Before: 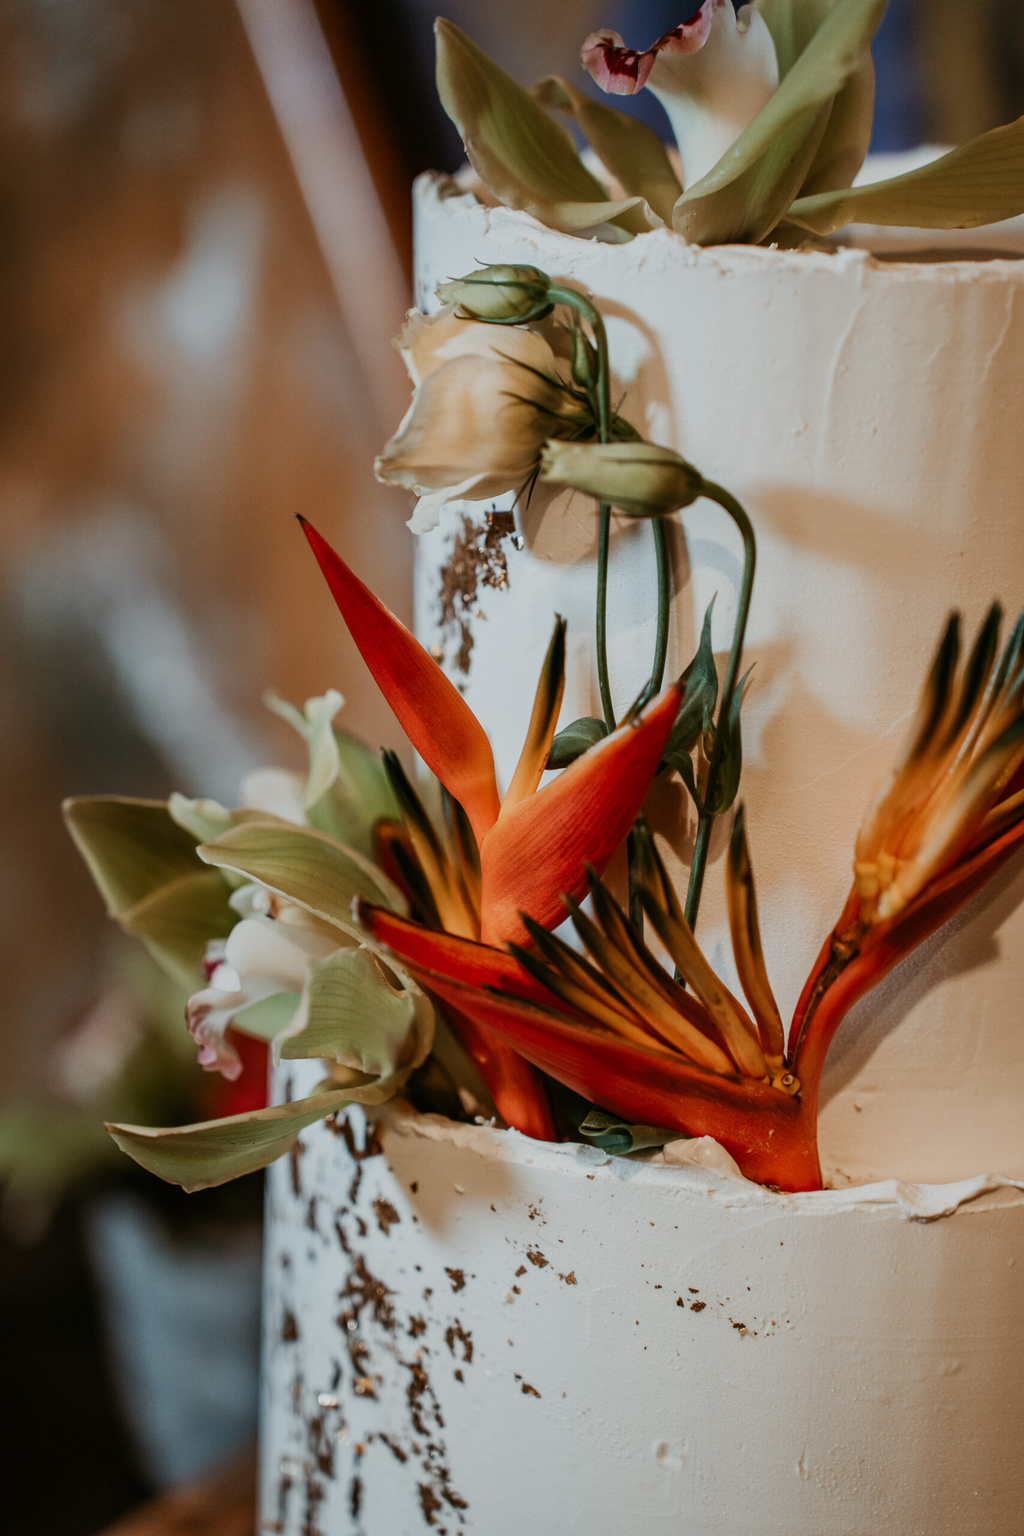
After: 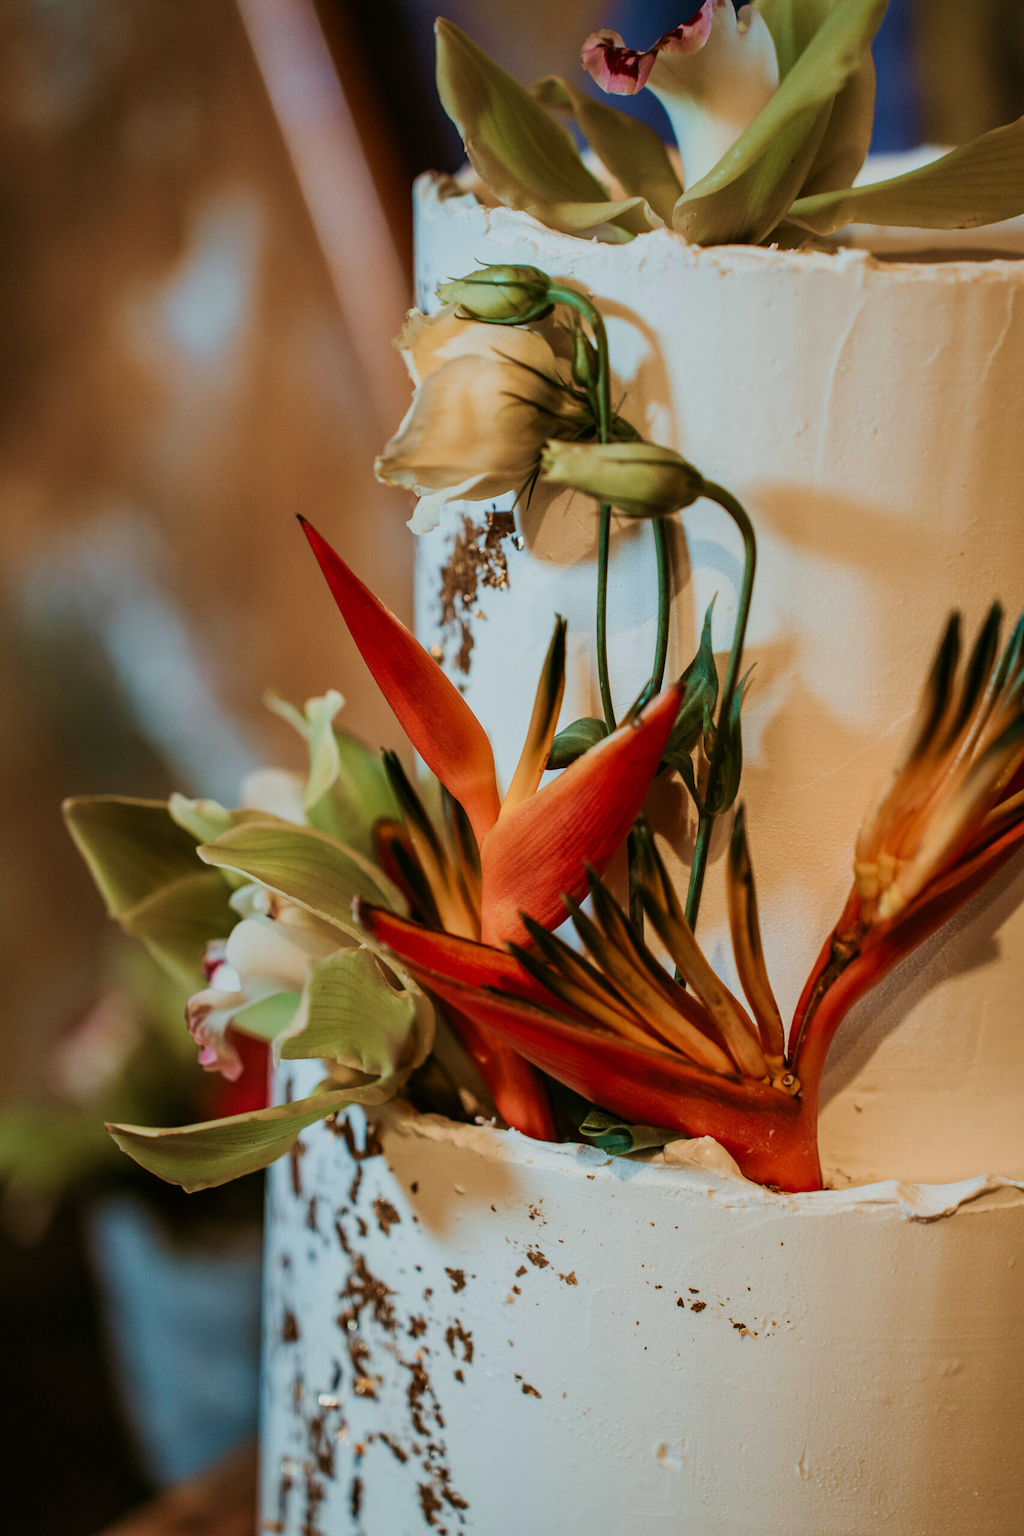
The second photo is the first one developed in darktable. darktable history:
velvia: strength 67.22%, mid-tones bias 0.975
